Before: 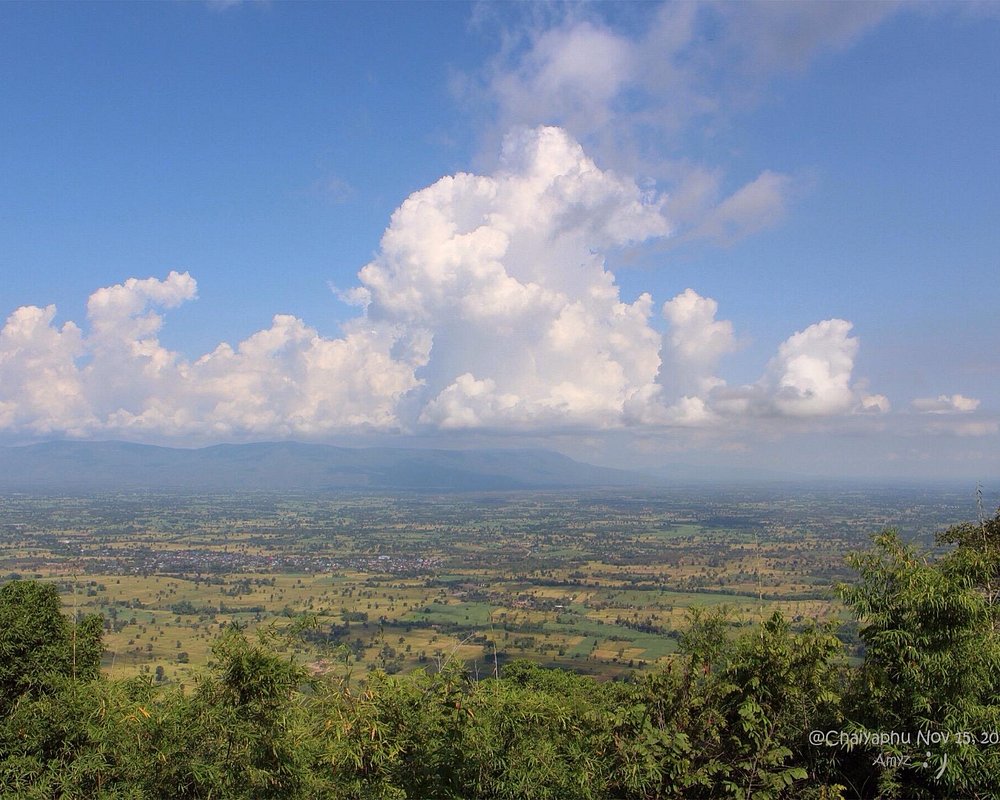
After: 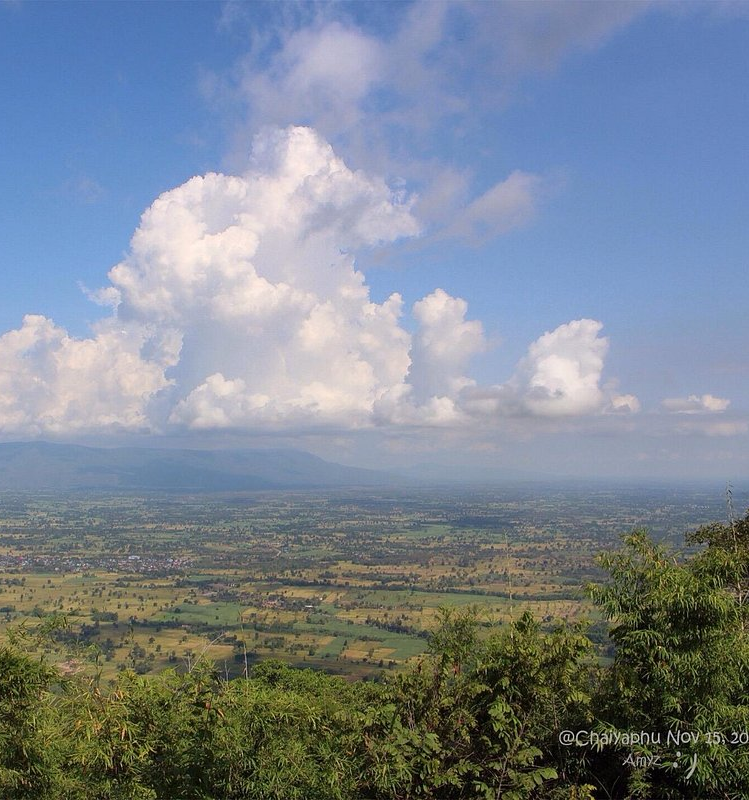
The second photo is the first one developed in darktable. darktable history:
crop and rotate: left 25.087%
